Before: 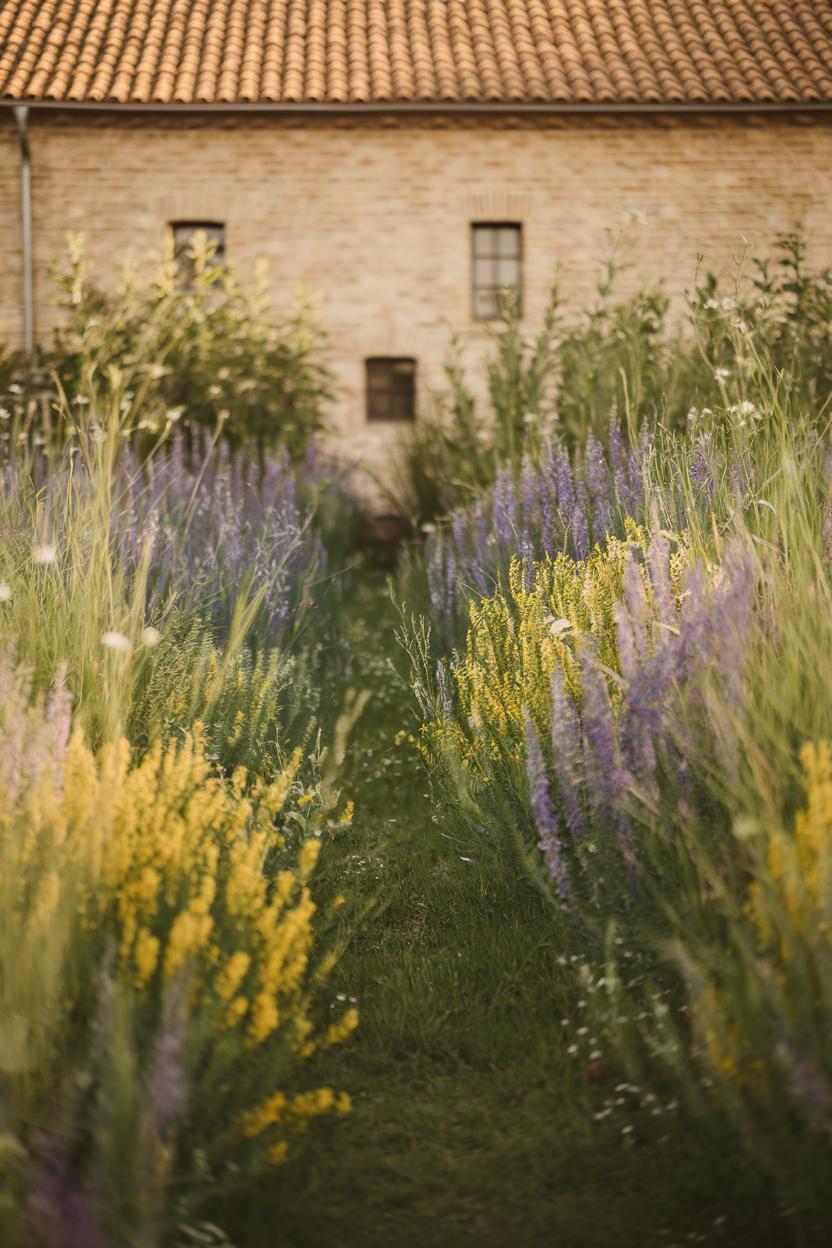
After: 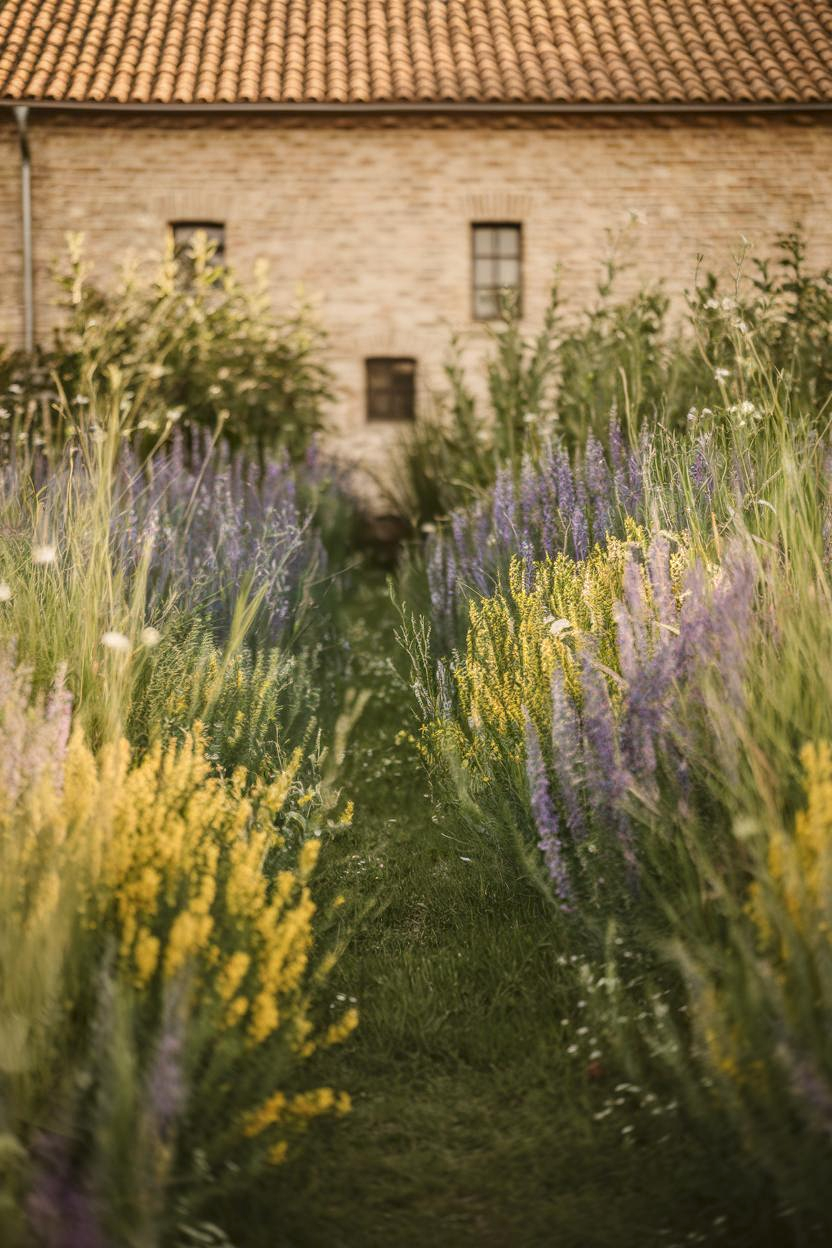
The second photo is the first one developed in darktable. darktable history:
local contrast: highlights 3%, shadows 1%, detail 133%
